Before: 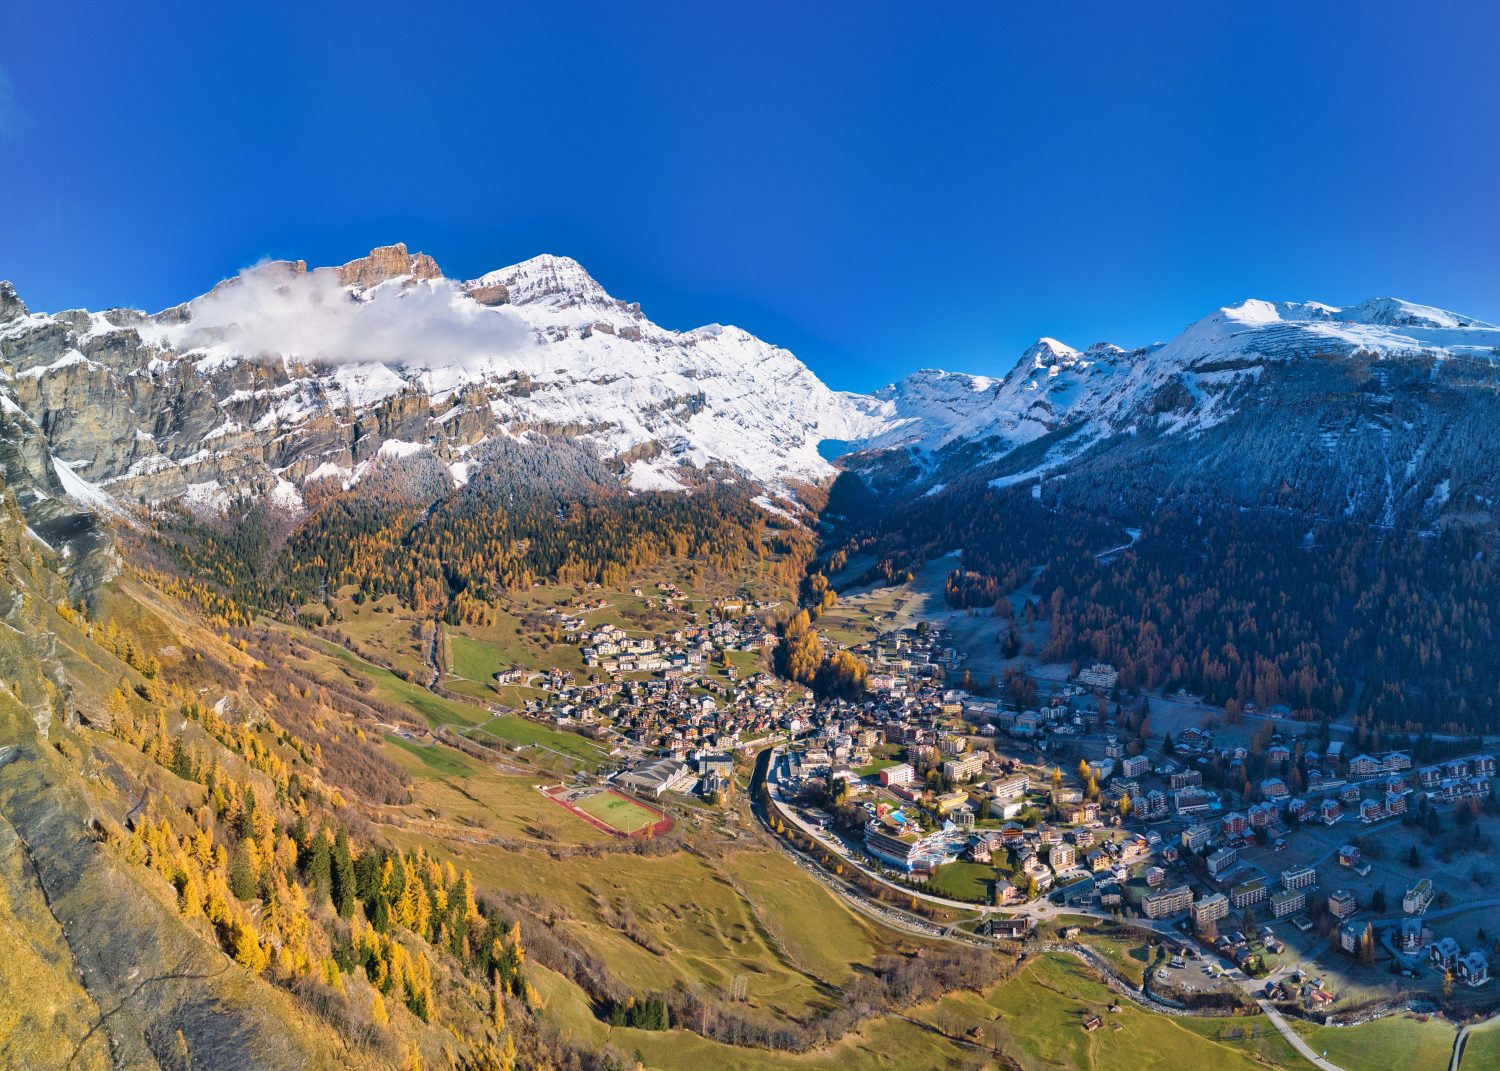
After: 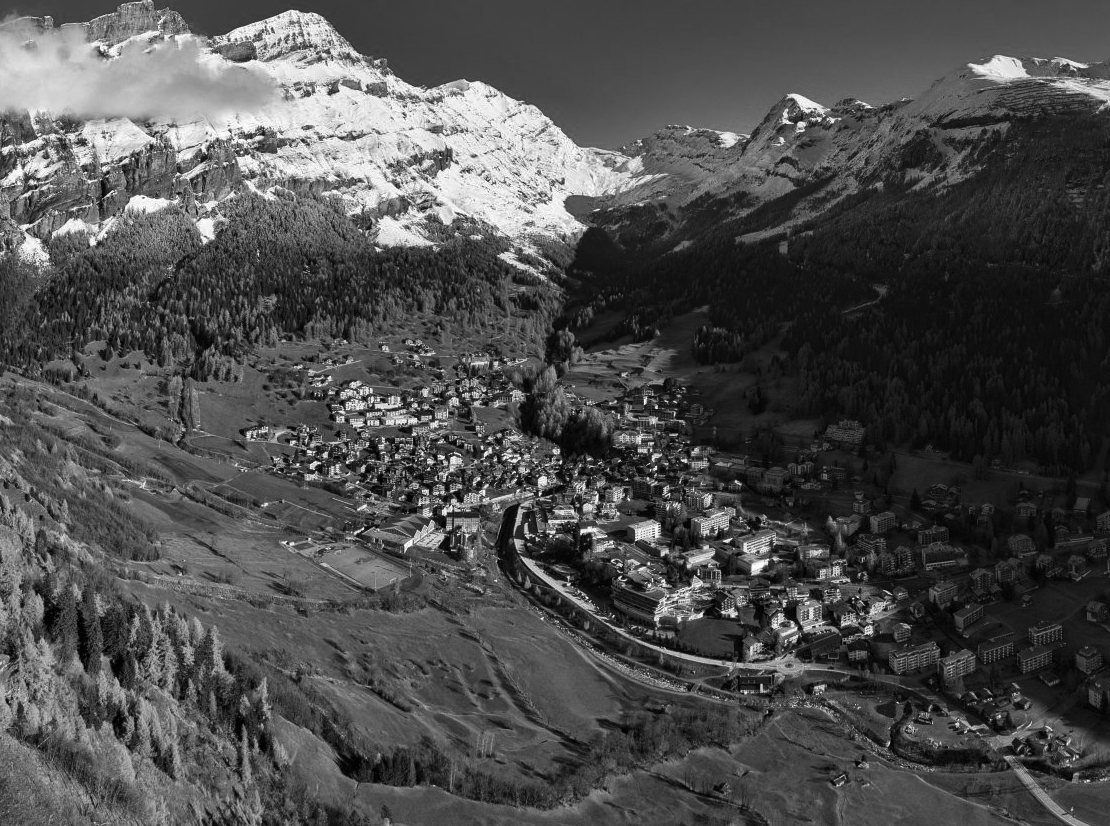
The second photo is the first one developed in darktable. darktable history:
crop: left 16.871%, top 22.857%, right 9.116%
contrast brightness saturation: brightness -0.25, saturation 0.2
white balance: red 1.004, blue 1.024
shadows and highlights: shadows -40.15, highlights 62.88, soften with gaussian
monochrome: on, module defaults
